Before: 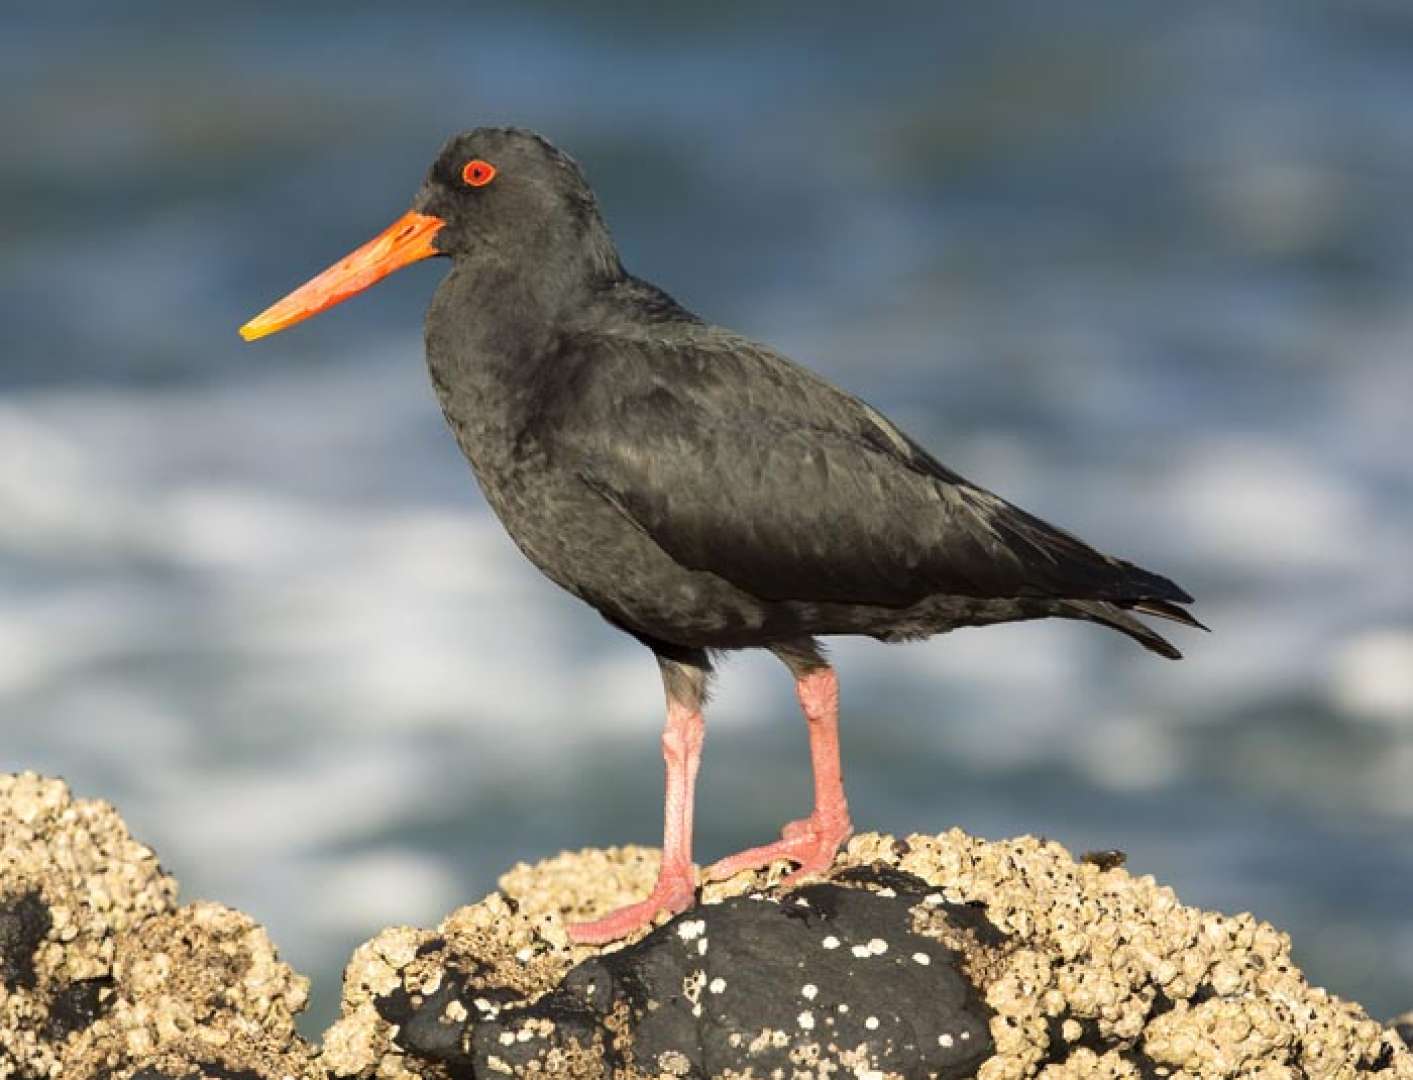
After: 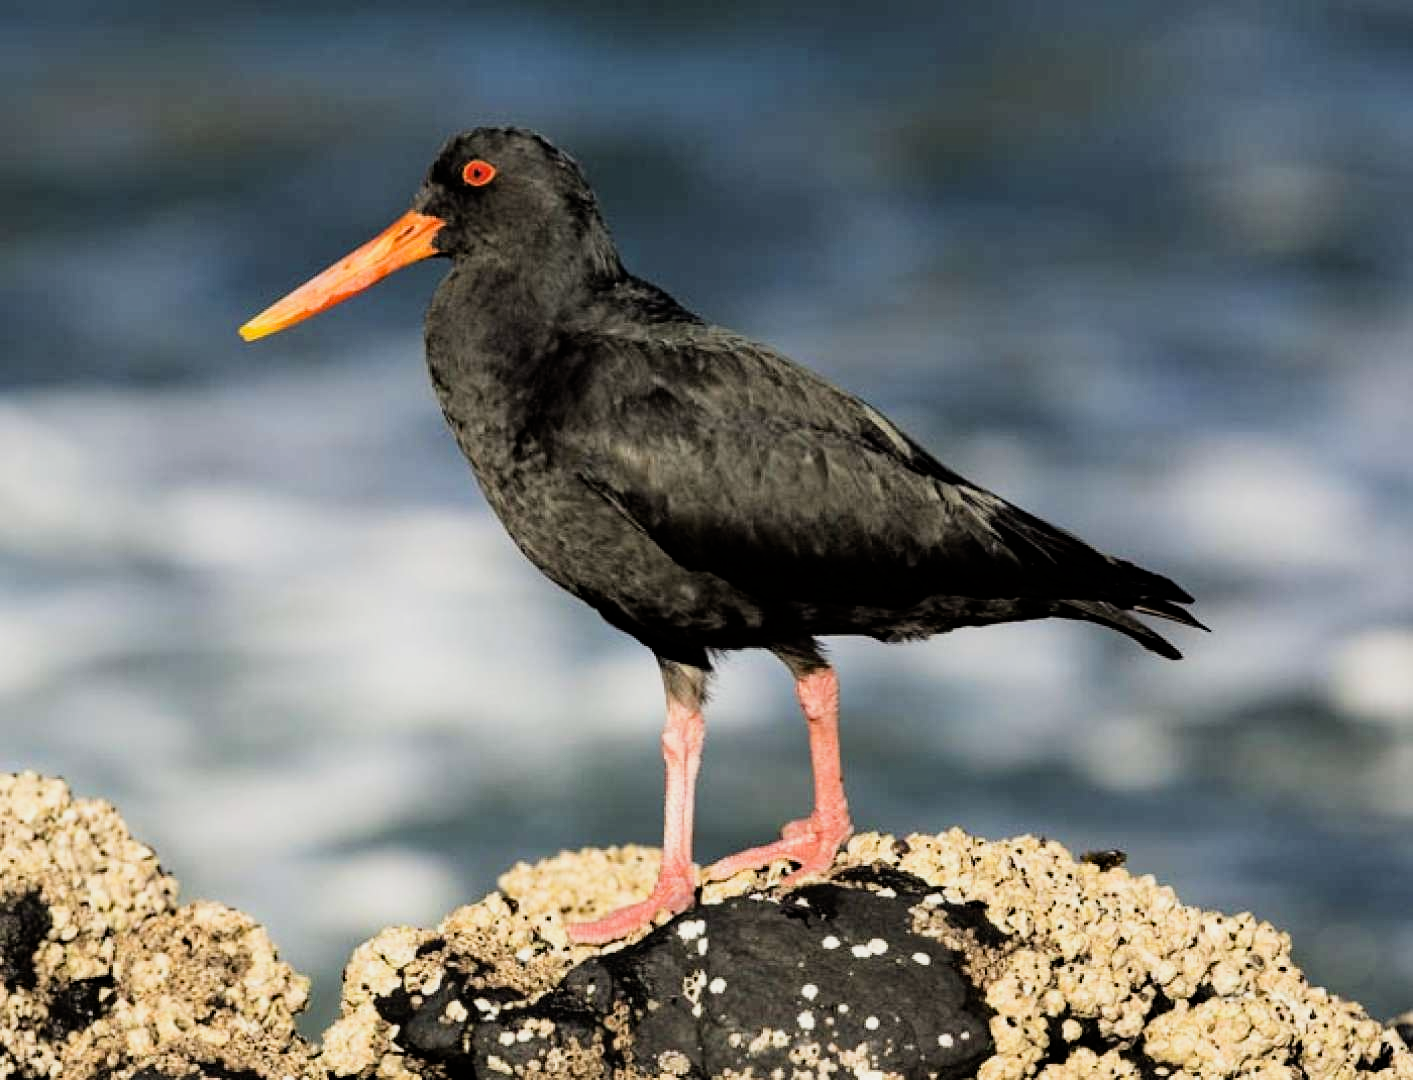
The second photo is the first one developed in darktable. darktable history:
filmic rgb: black relative exposure -5 EV, white relative exposure 3.5 EV, hardness 3.19, contrast 1.4, highlights saturation mix -50%
haze removal: compatibility mode true, adaptive false
tone equalizer: on, module defaults
